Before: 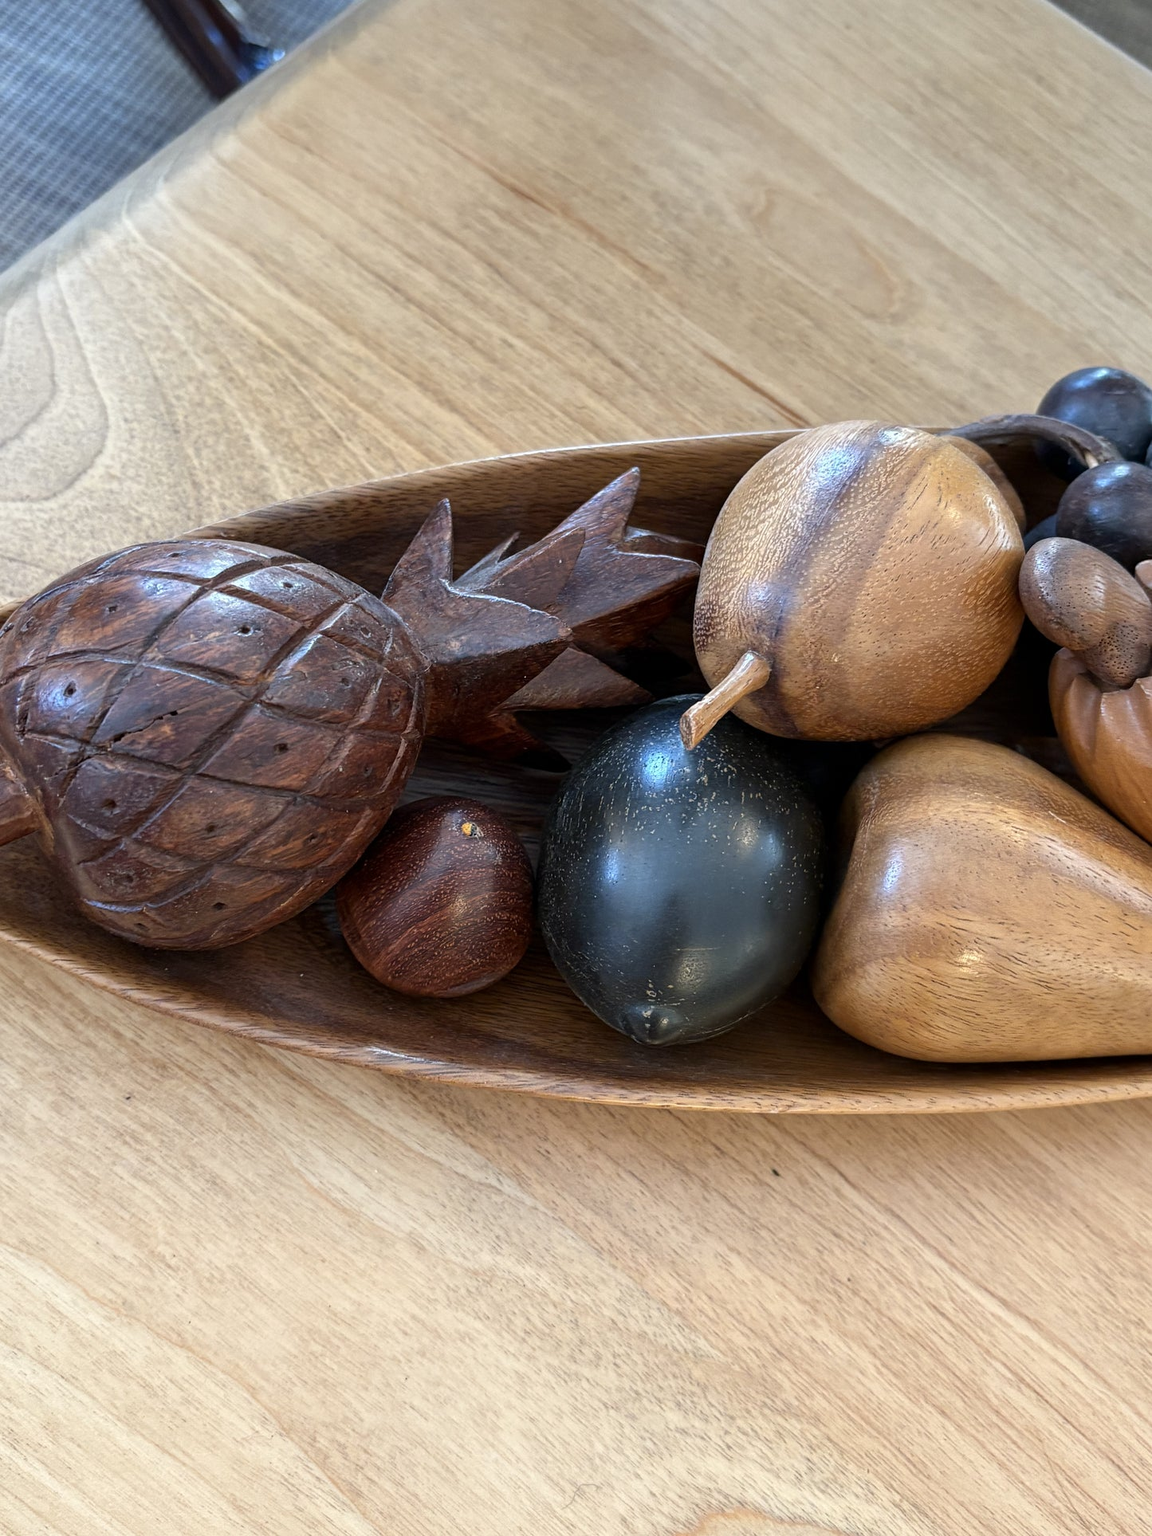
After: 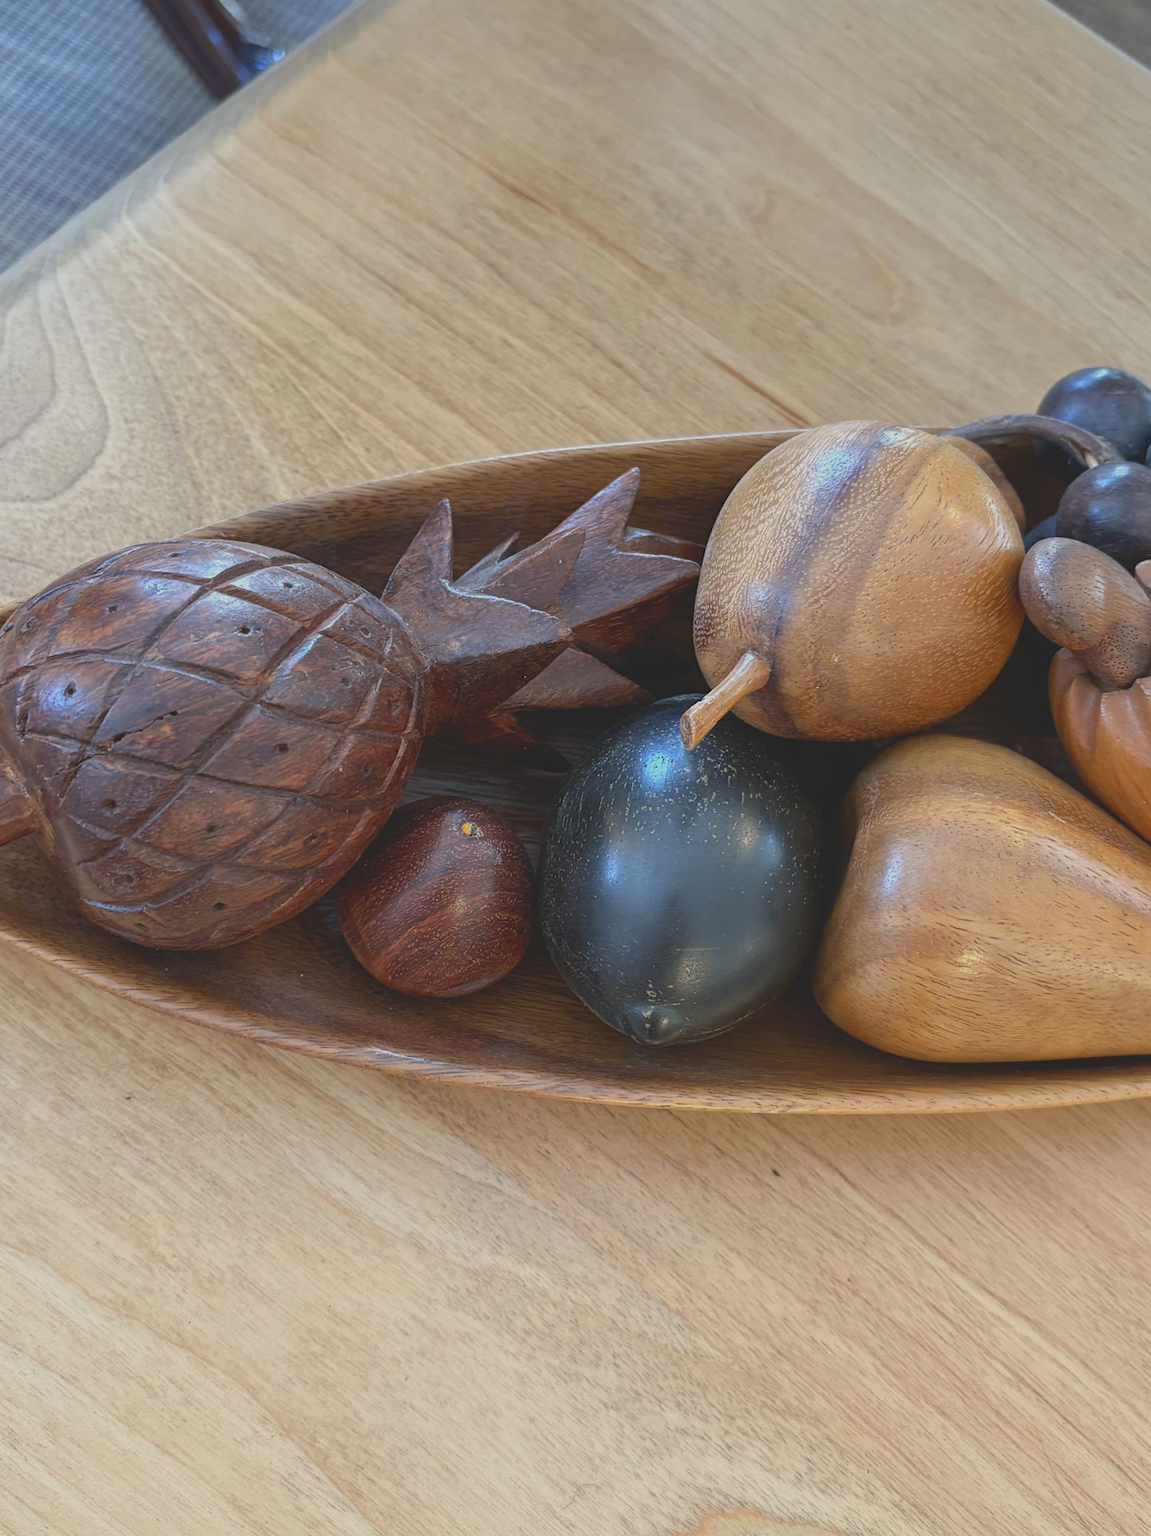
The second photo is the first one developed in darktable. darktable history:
contrast brightness saturation: contrast -0.292
